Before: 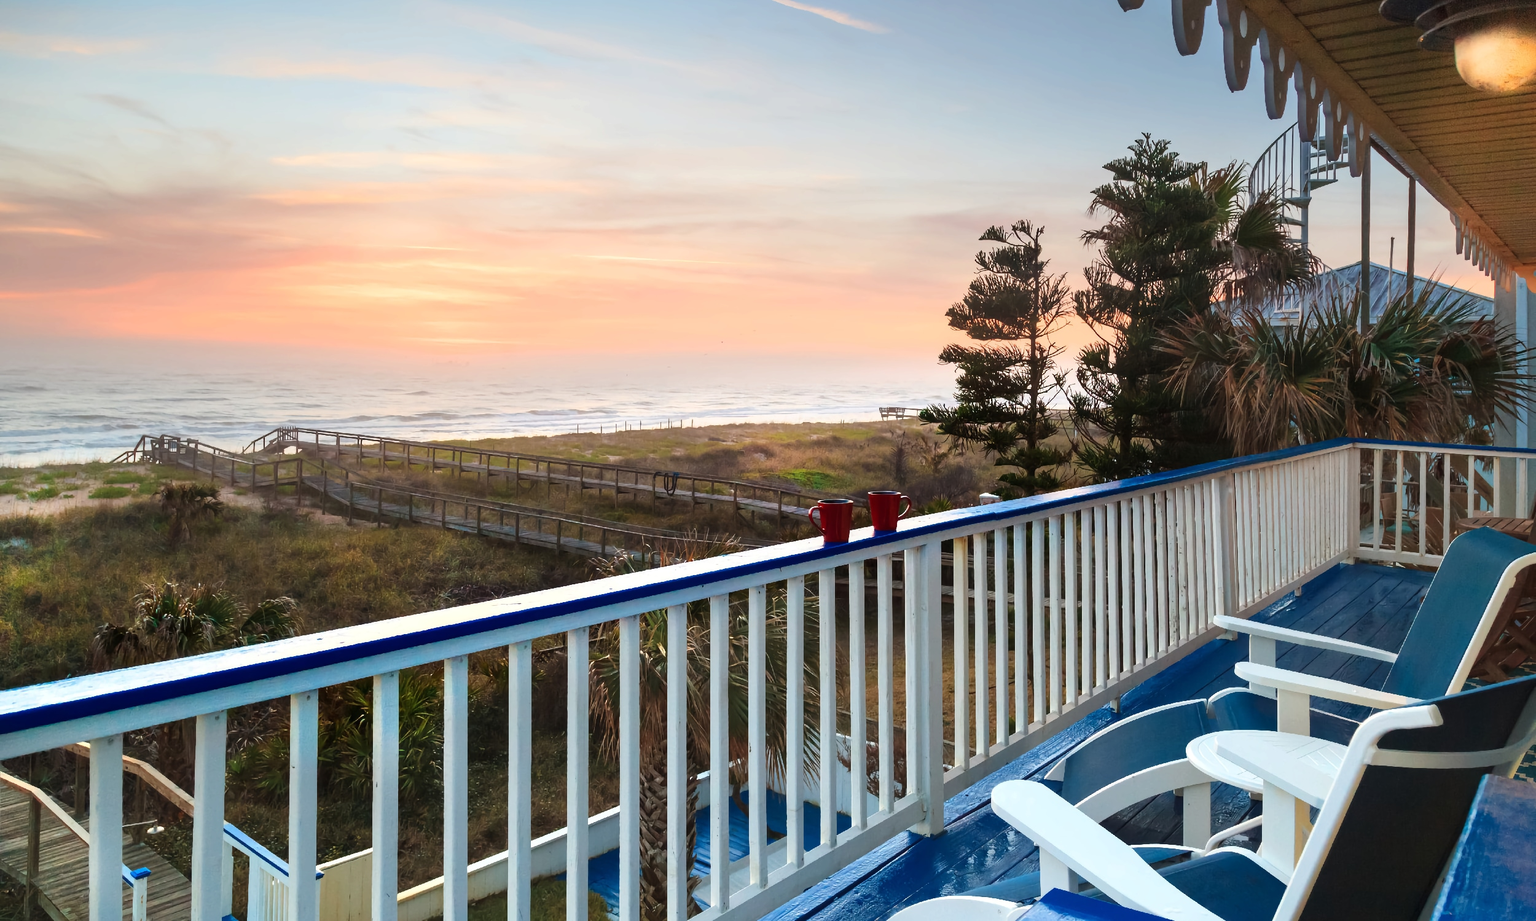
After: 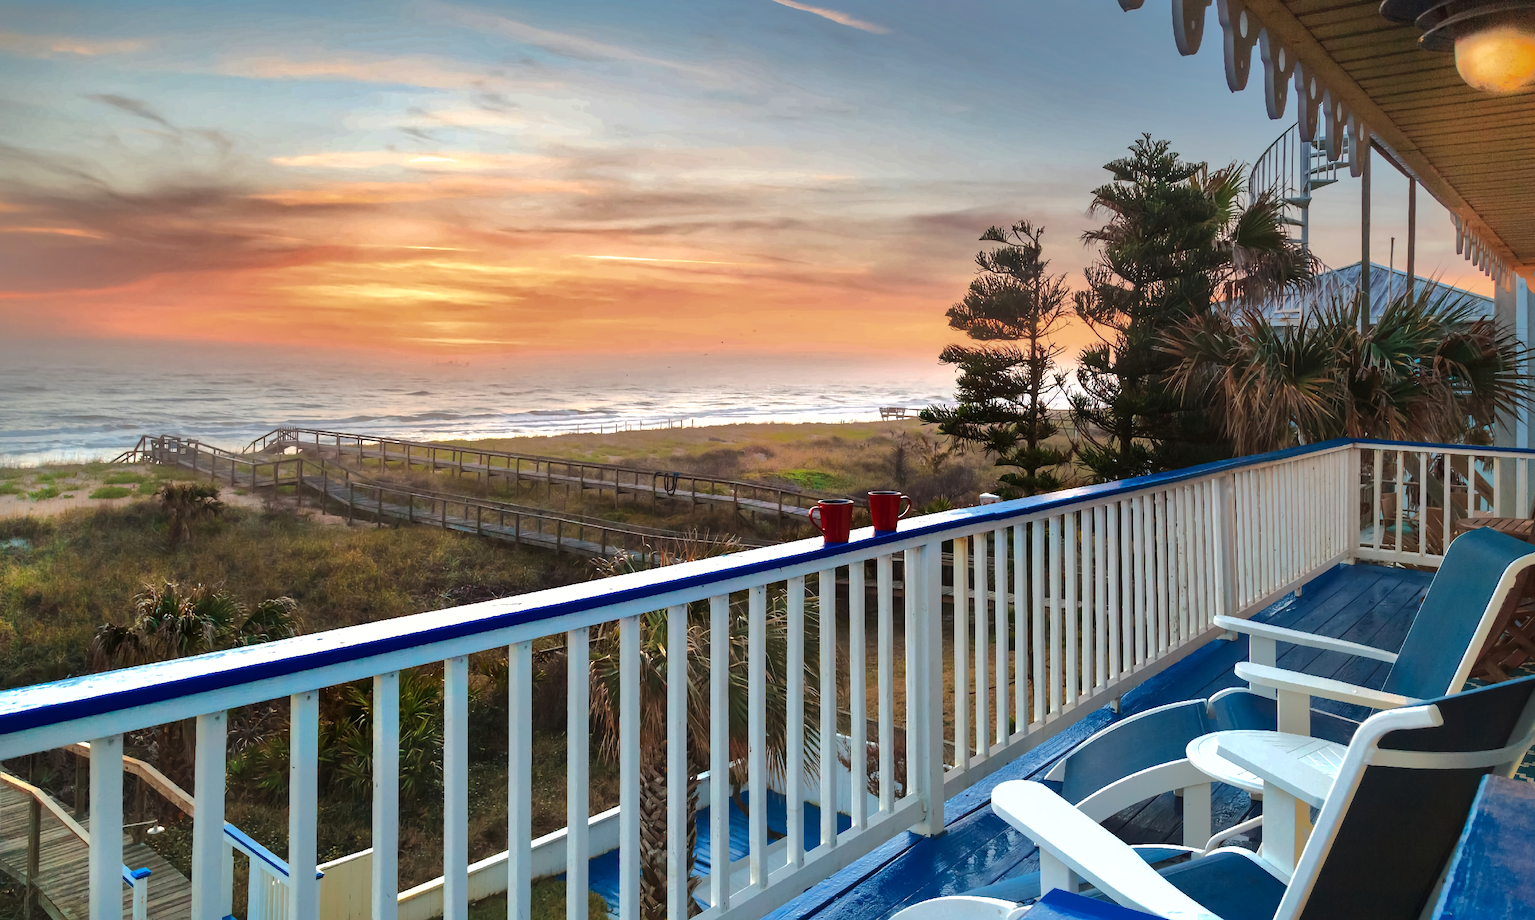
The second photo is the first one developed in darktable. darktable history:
shadows and highlights: shadows -19.91, highlights -73.15
exposure: black level correction 0, exposure 0.2 EV, compensate exposure bias true, compensate highlight preservation false
